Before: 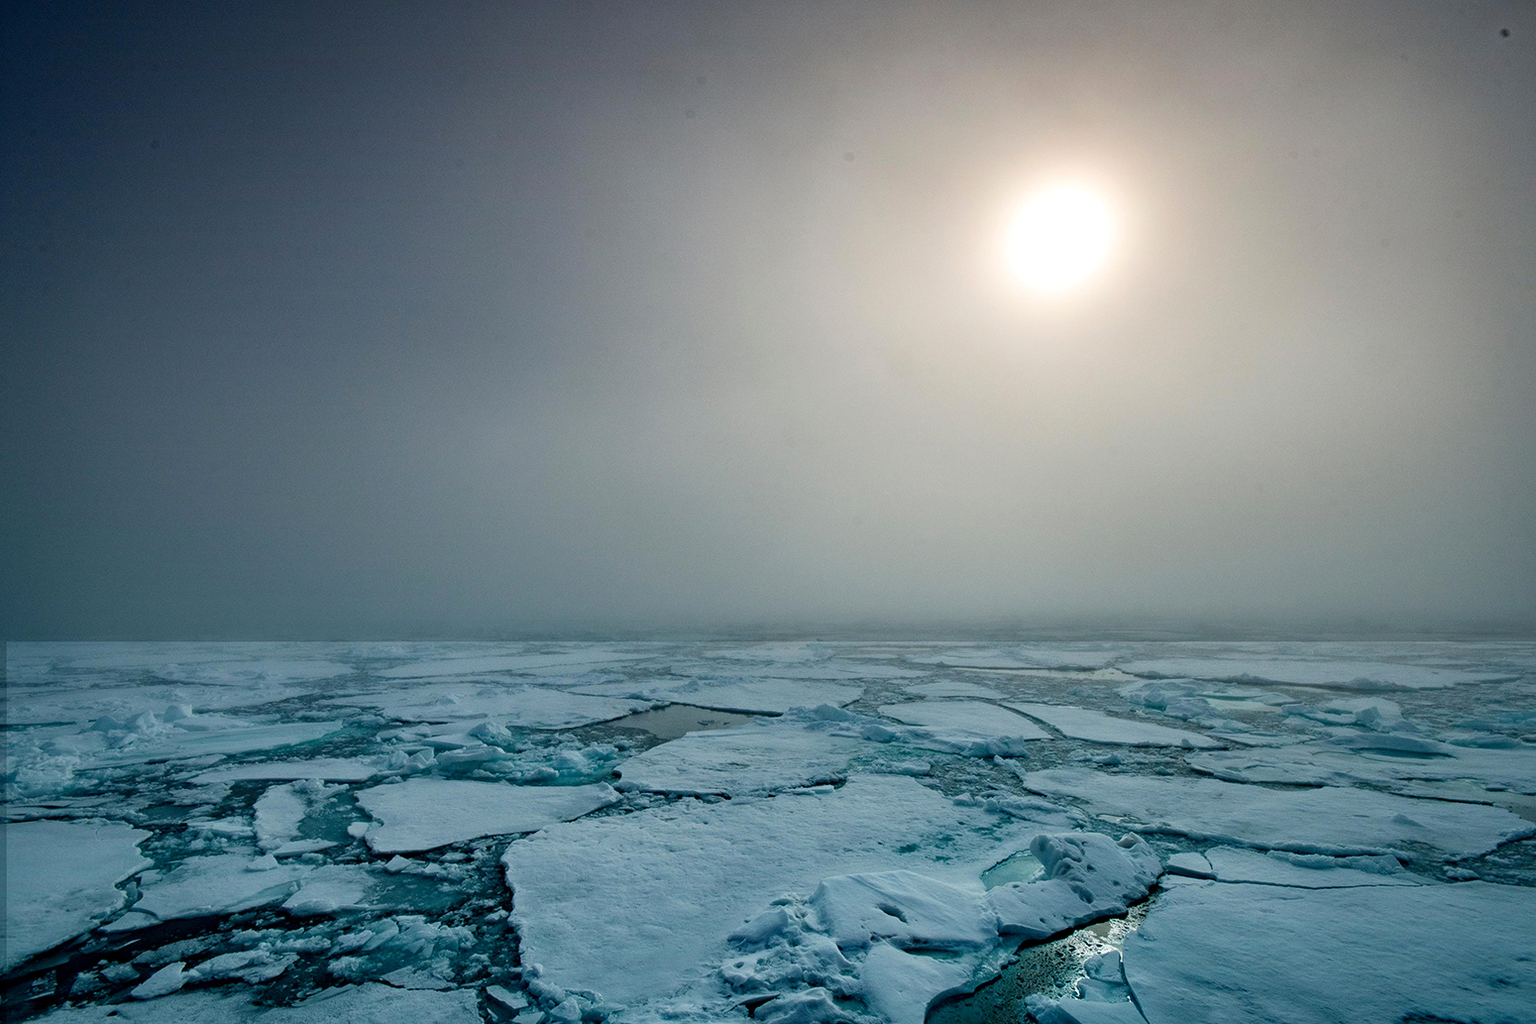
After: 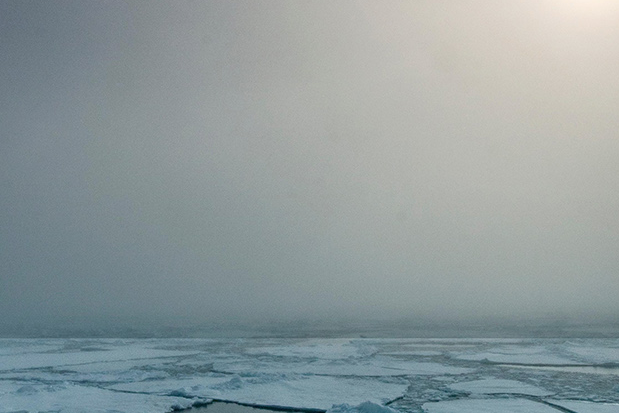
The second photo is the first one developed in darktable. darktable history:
crop: left 30%, top 30%, right 30%, bottom 30%
color zones: curves: ch0 [(0, 0.613) (0.01, 0.613) (0.245, 0.448) (0.498, 0.529) (0.642, 0.665) (0.879, 0.777) (0.99, 0.613)]; ch1 [(0, 0) (0.143, 0) (0.286, 0) (0.429, 0) (0.571, 0) (0.714, 0) (0.857, 0)], mix -93.41%
